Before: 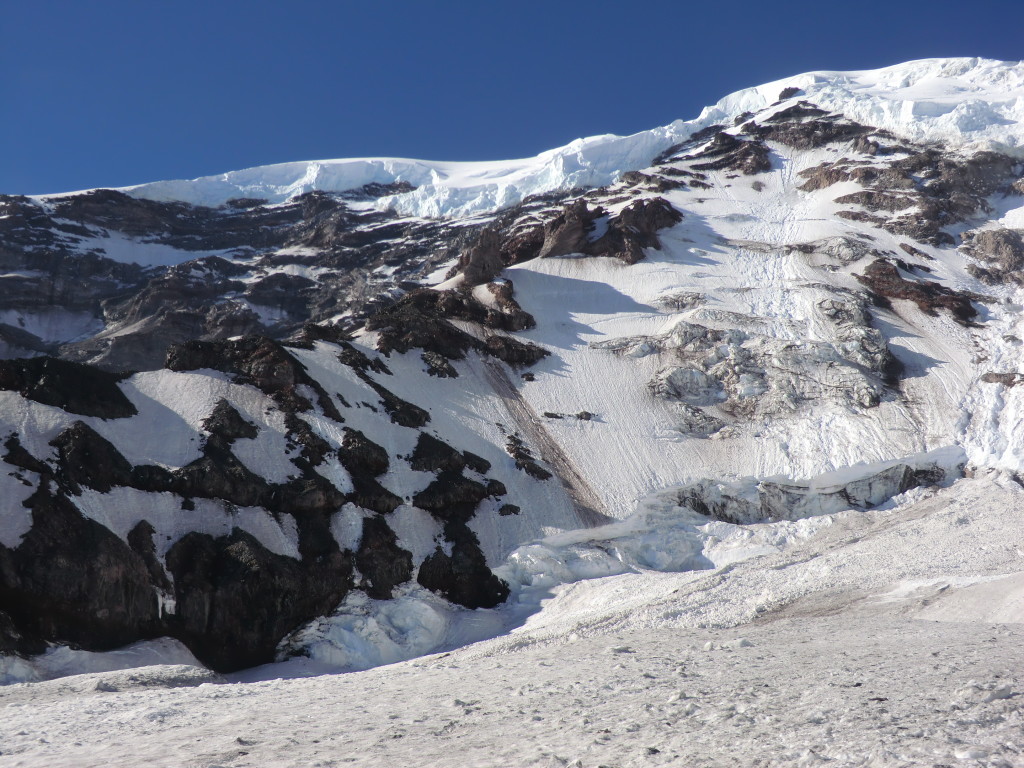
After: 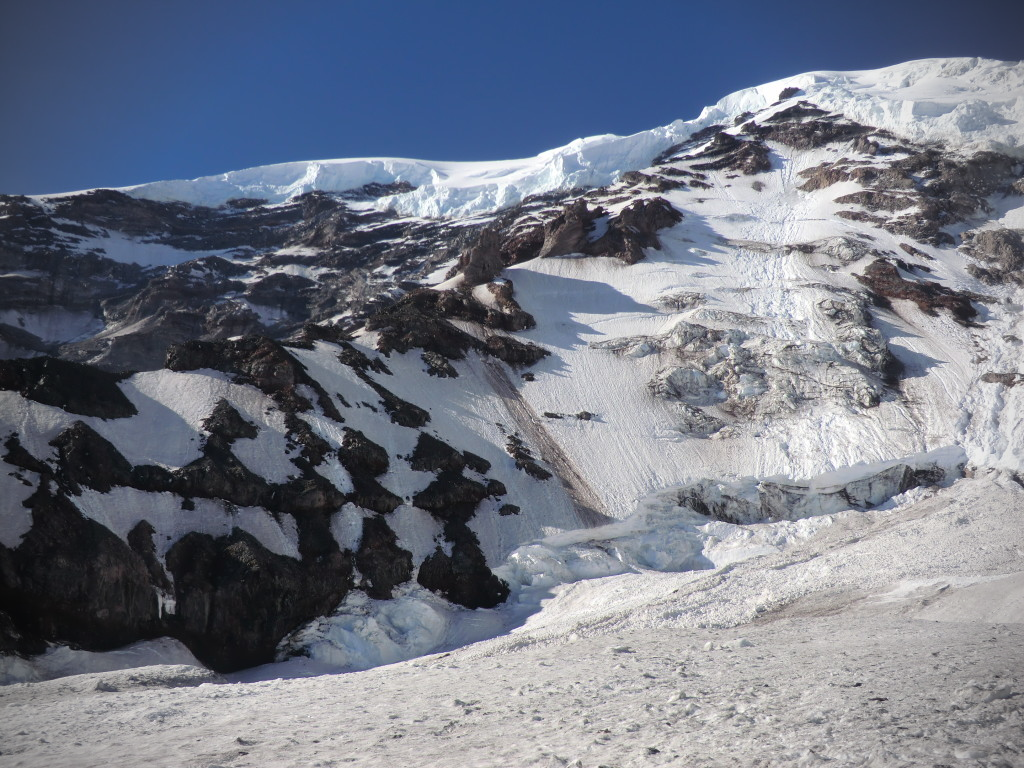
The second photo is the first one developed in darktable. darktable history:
vignetting: brightness -0.673
